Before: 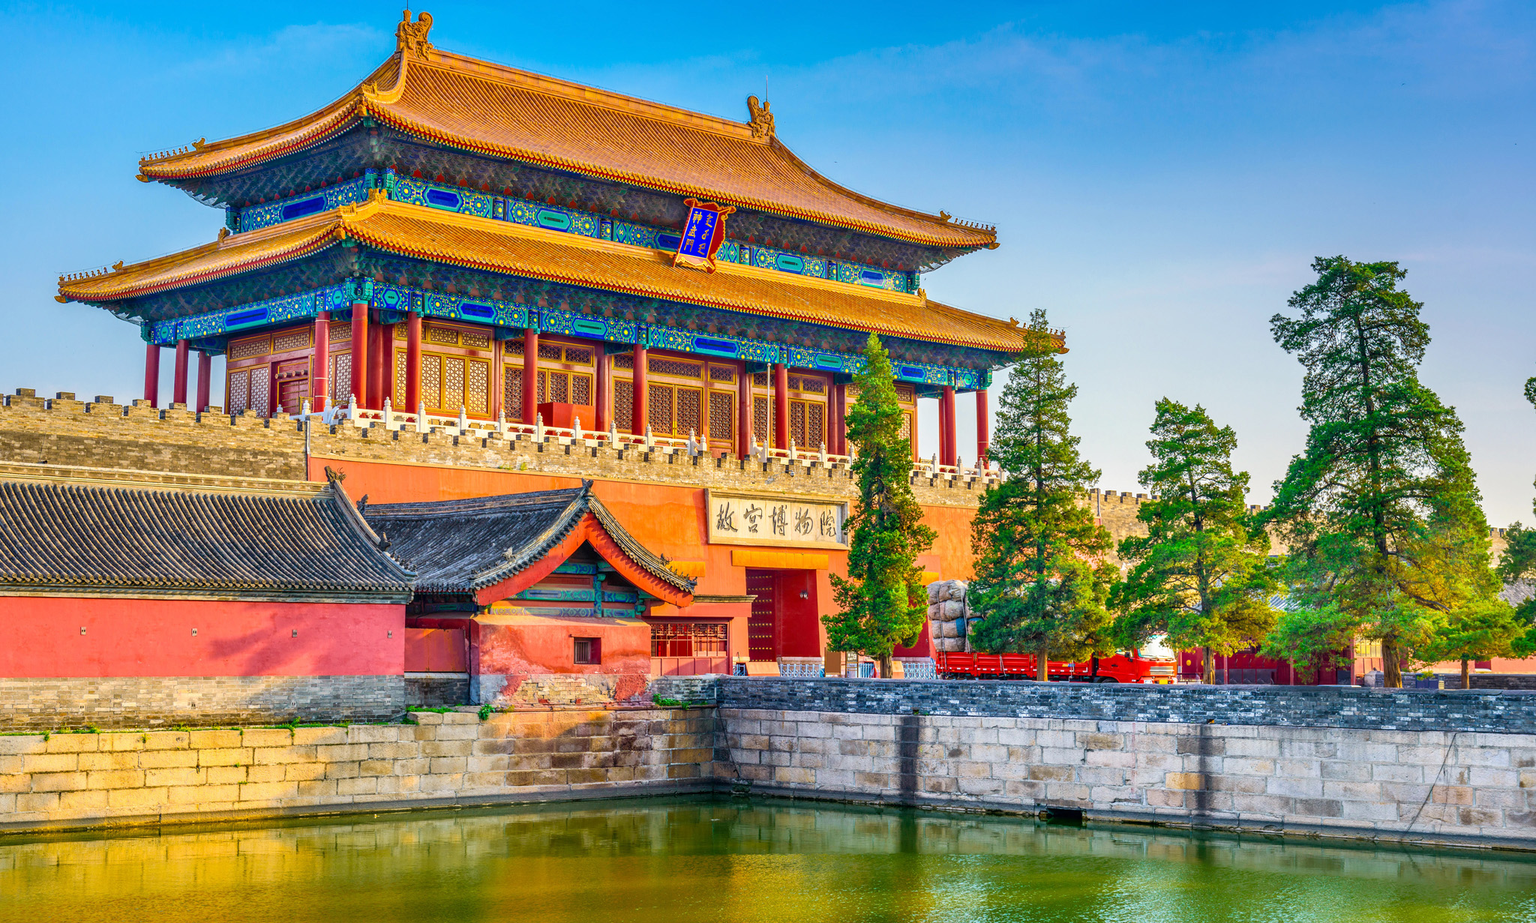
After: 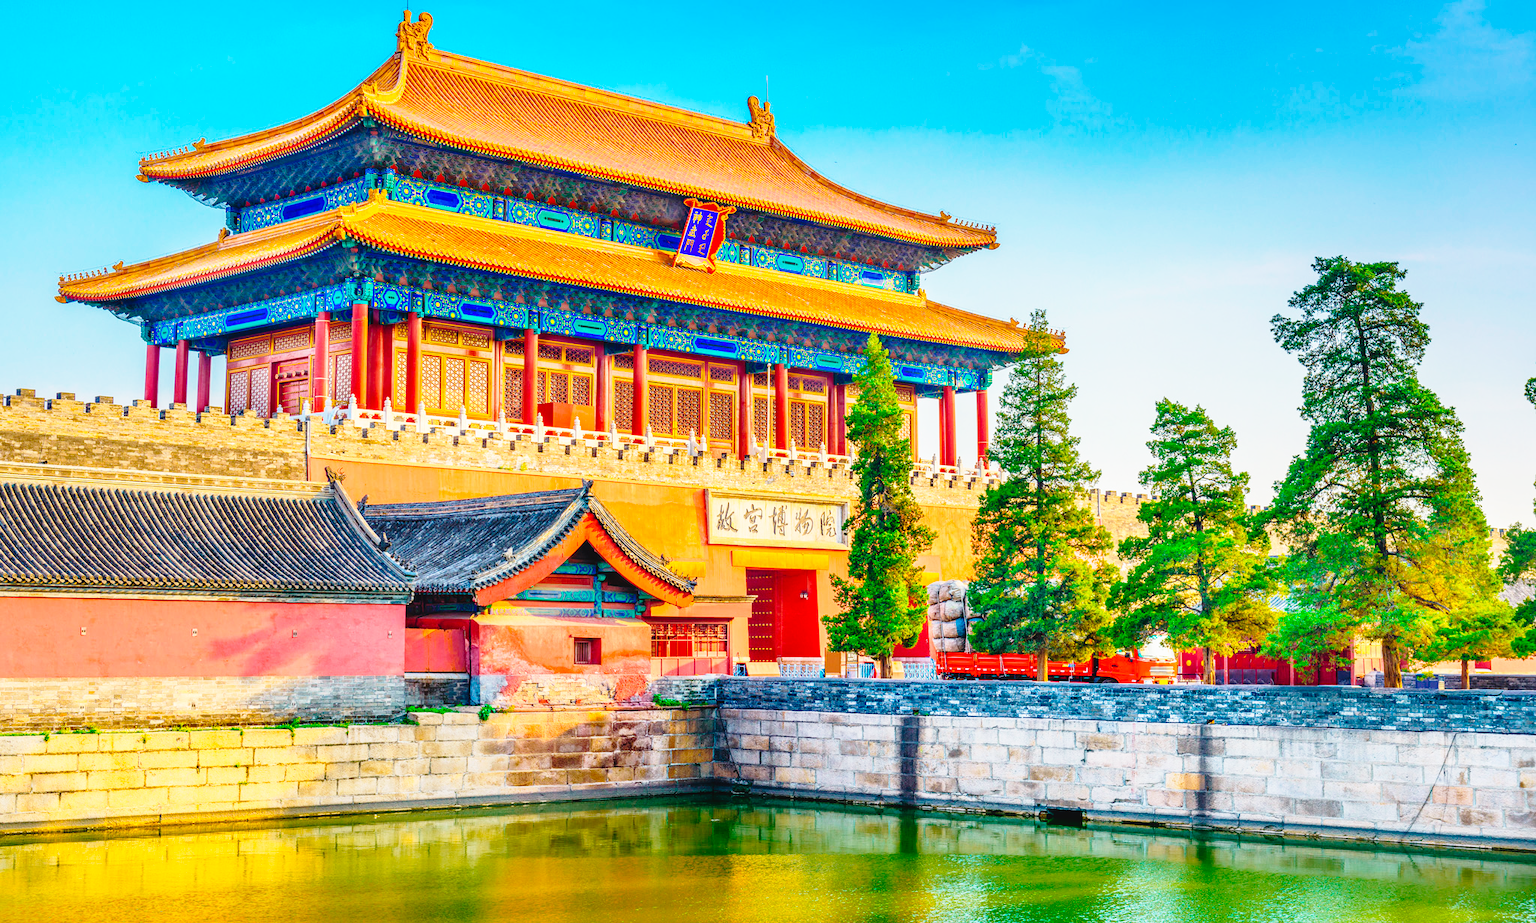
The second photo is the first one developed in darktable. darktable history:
contrast equalizer: y [[0.6 ×6], [0.55 ×6], [0 ×6], [0 ×6], [0 ×6]], mix -0.193
base curve: curves: ch0 [(0, 0) (0.028, 0.03) (0.121, 0.232) (0.46, 0.748) (0.859, 0.968) (1, 1)], exposure shift 0.567, preserve colors none
